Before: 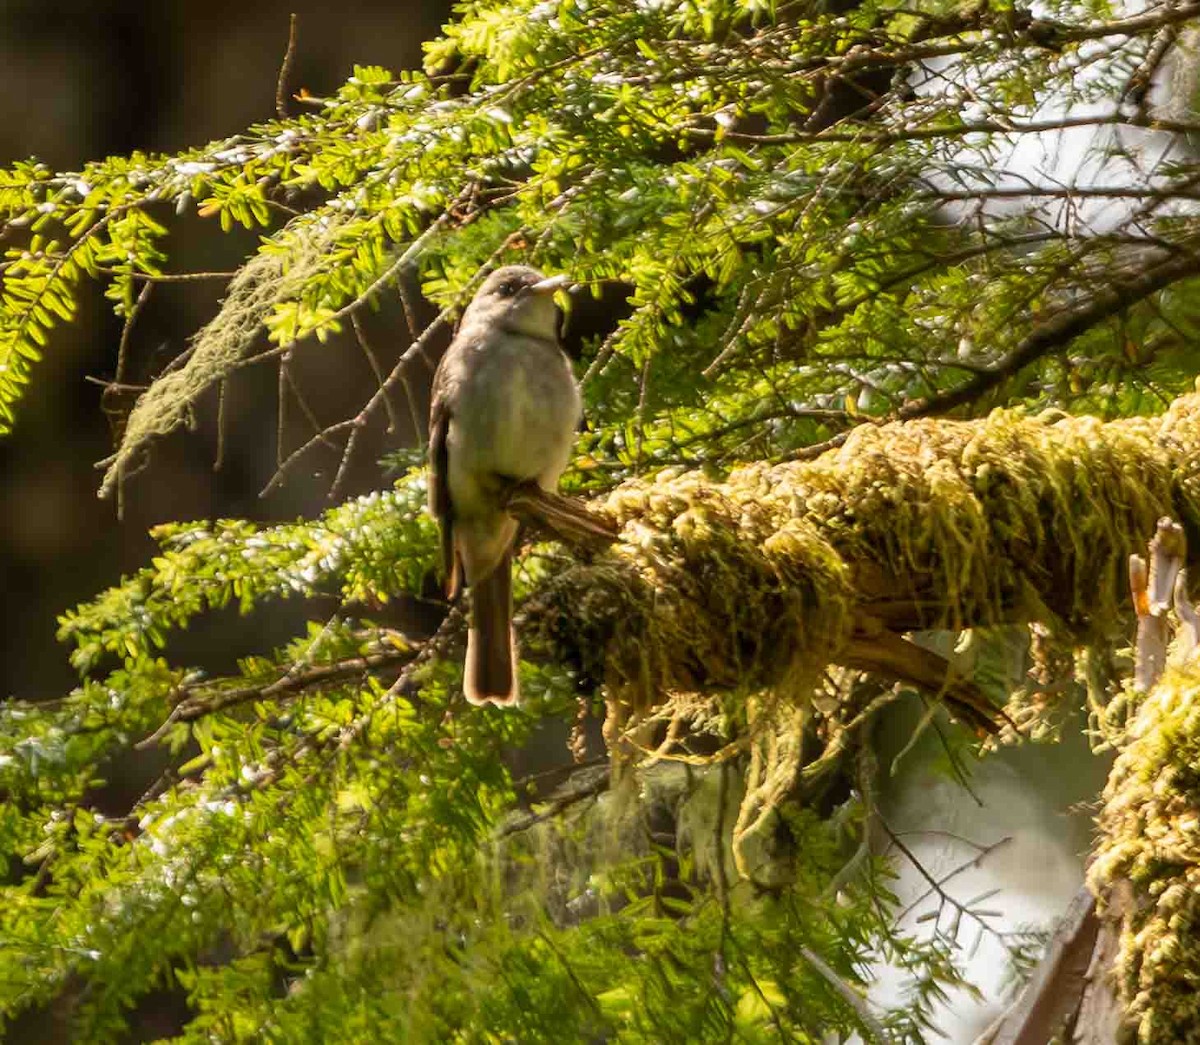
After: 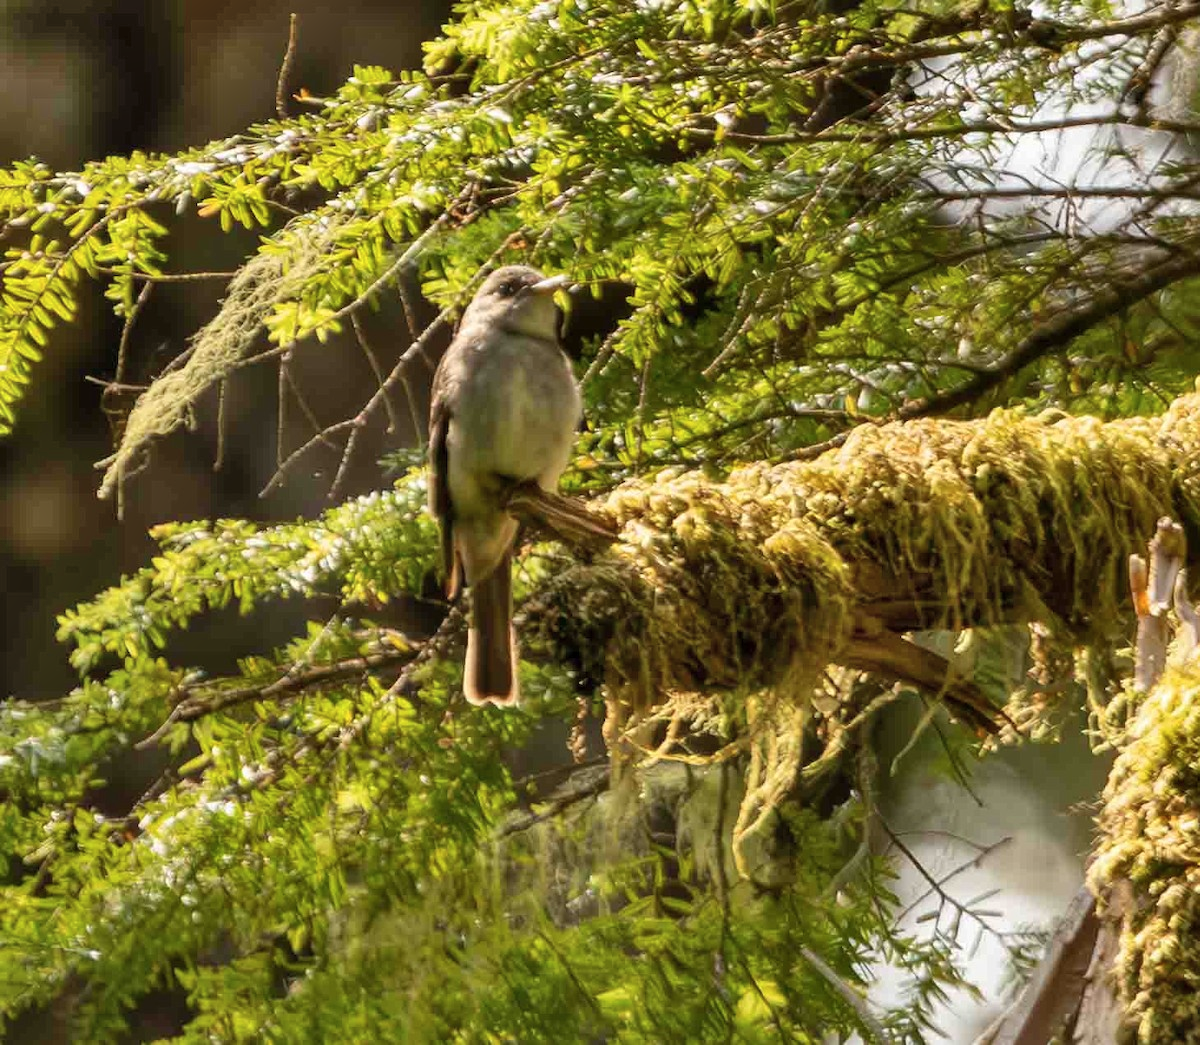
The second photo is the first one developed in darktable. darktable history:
contrast brightness saturation: saturation -0.05
shadows and highlights: shadows 75, highlights -60.85, soften with gaussian
